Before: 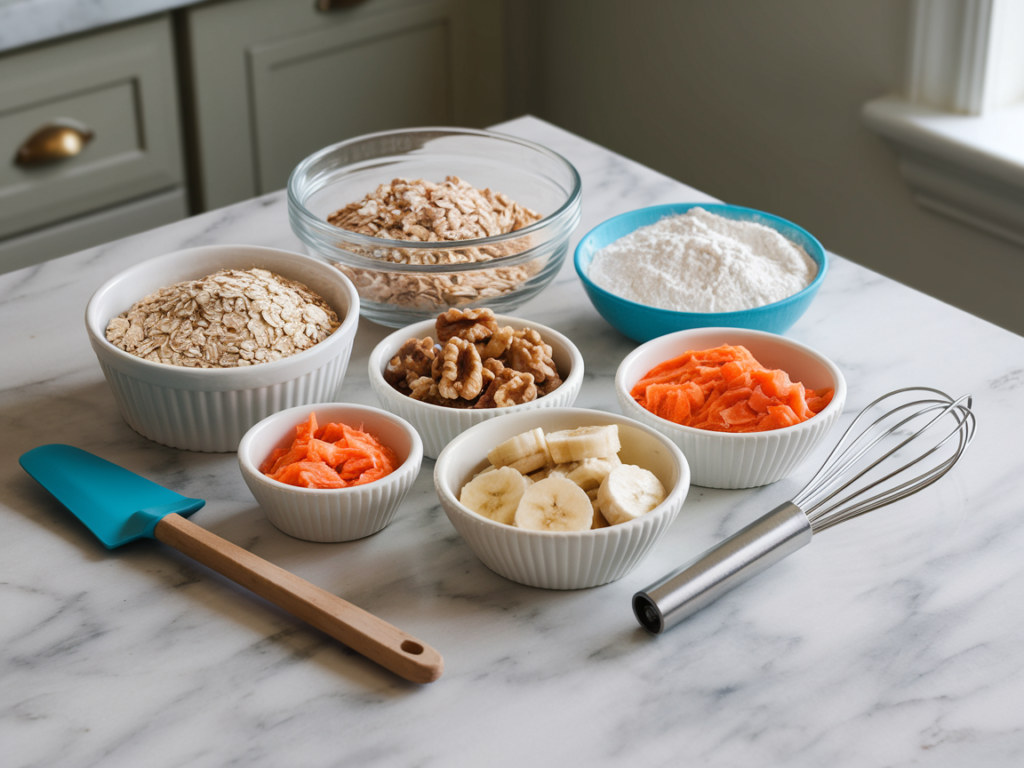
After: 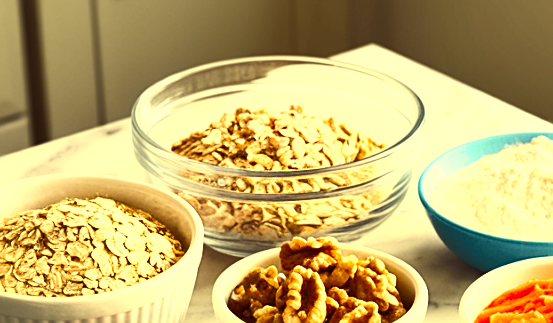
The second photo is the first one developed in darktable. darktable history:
crop: left 15.263%, top 9.303%, right 30.709%, bottom 48.583%
shadows and highlights: soften with gaussian
color correction: highlights a* -0.555, highlights b* 39.96, shadows a* 9.58, shadows b* -0.705
exposure: black level correction 0, exposure 1.095 EV, compensate highlight preservation false
sharpen: on, module defaults
contrast brightness saturation: contrast 0.151, brightness 0.052
